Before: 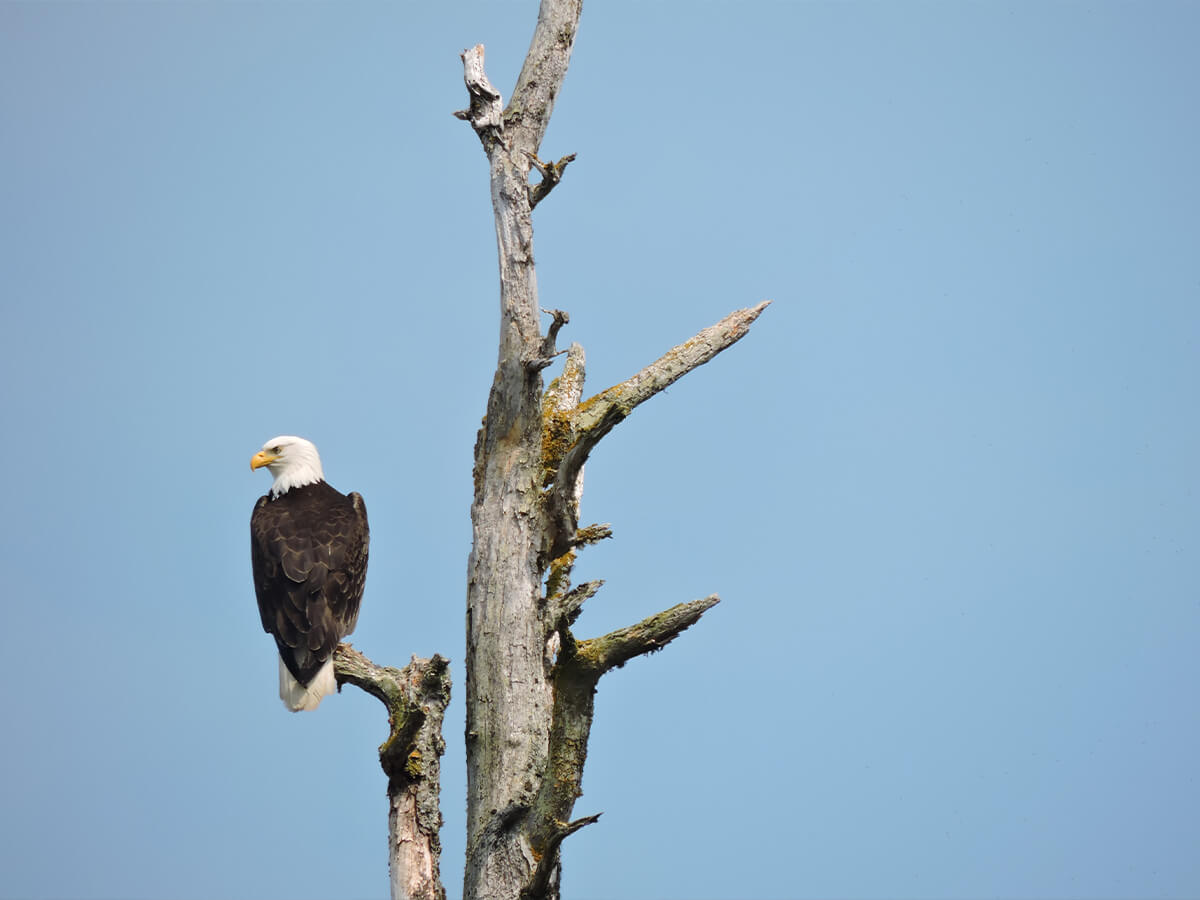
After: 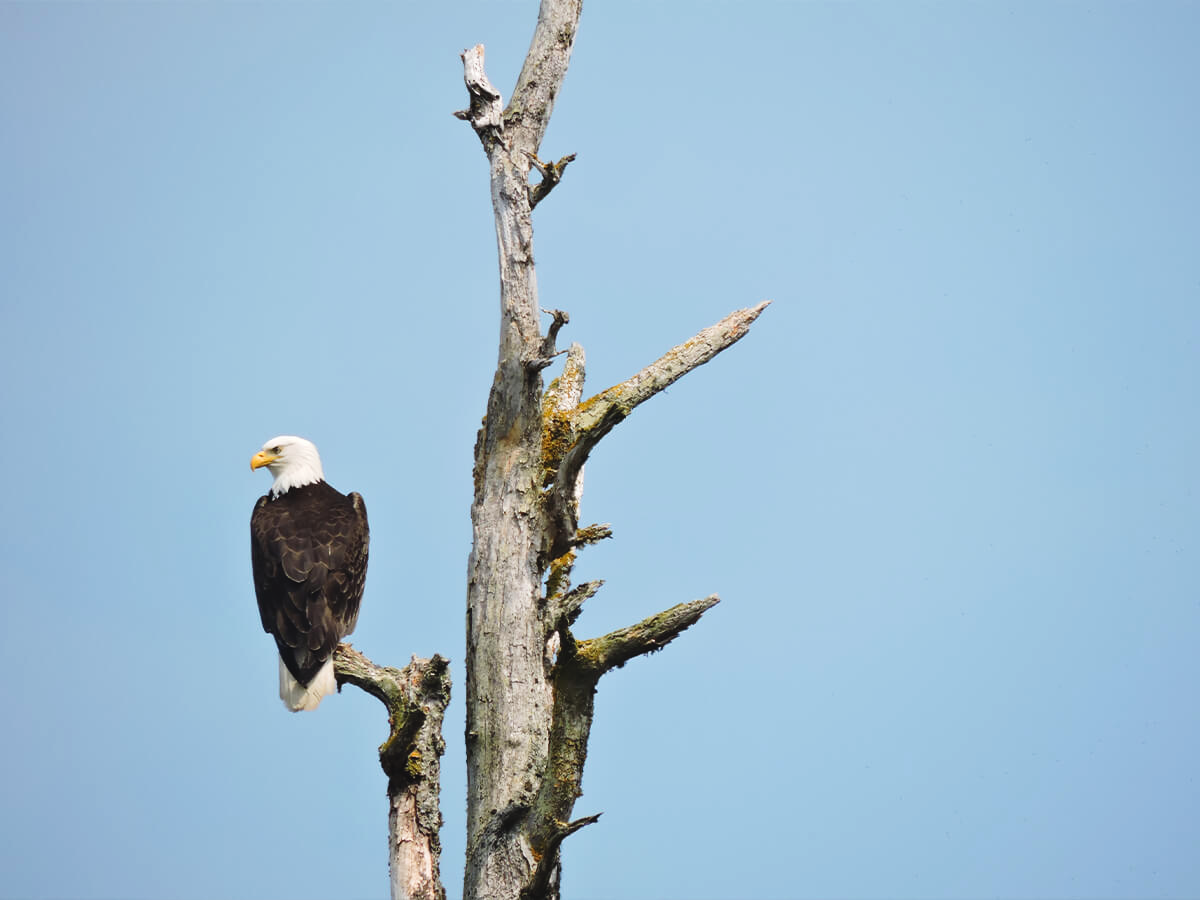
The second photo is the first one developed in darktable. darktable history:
tone curve: curves: ch0 [(0, 0.036) (0.119, 0.115) (0.461, 0.479) (0.715, 0.767) (0.817, 0.865) (1, 0.998)]; ch1 [(0, 0) (0.377, 0.416) (0.44, 0.461) (0.487, 0.49) (0.514, 0.525) (0.538, 0.561) (0.67, 0.713) (1, 1)]; ch2 [(0, 0) (0.38, 0.405) (0.463, 0.445) (0.492, 0.486) (0.529, 0.533) (0.578, 0.59) (0.653, 0.698) (1, 1)], preserve colors none
